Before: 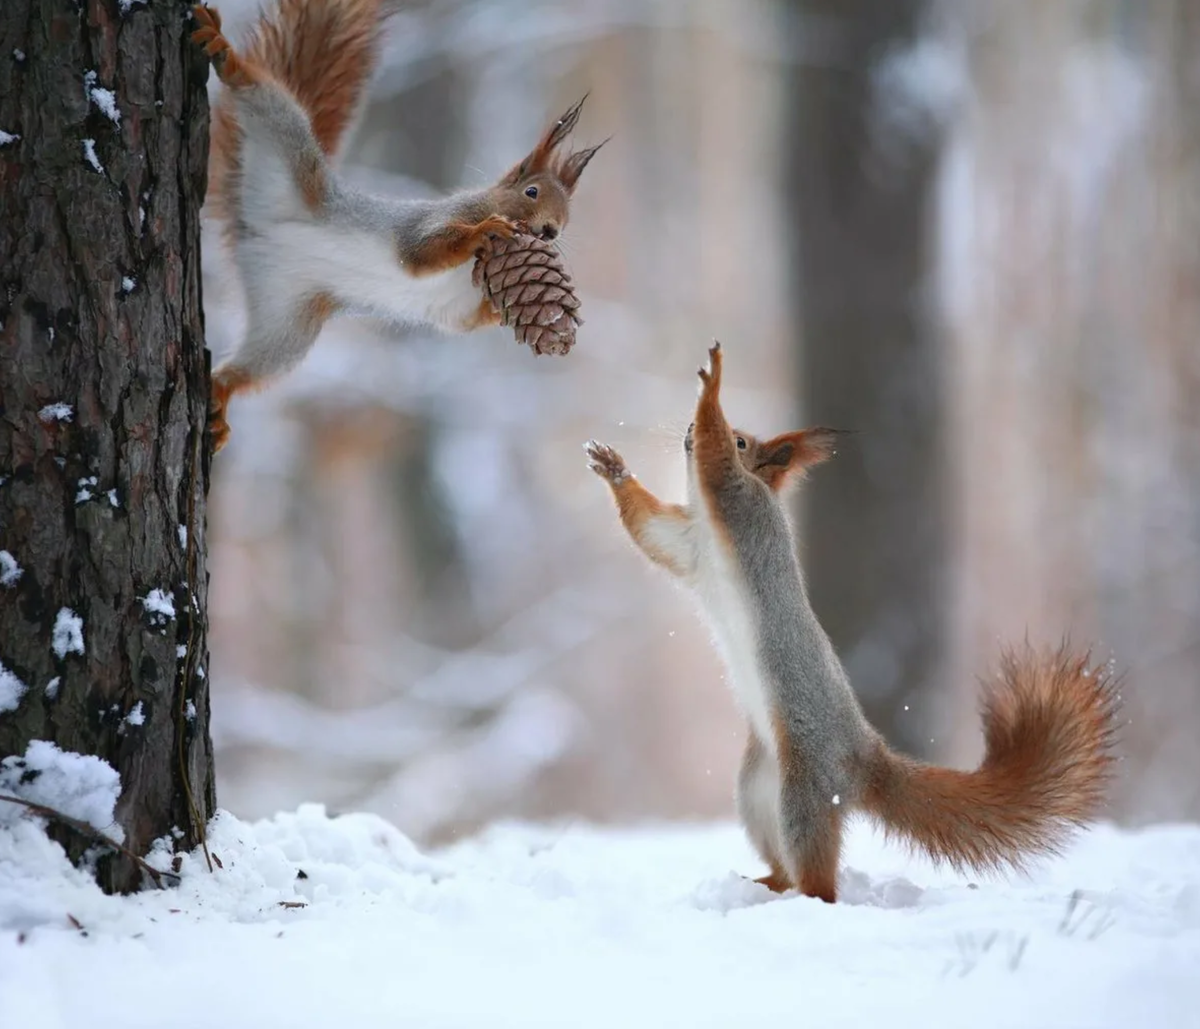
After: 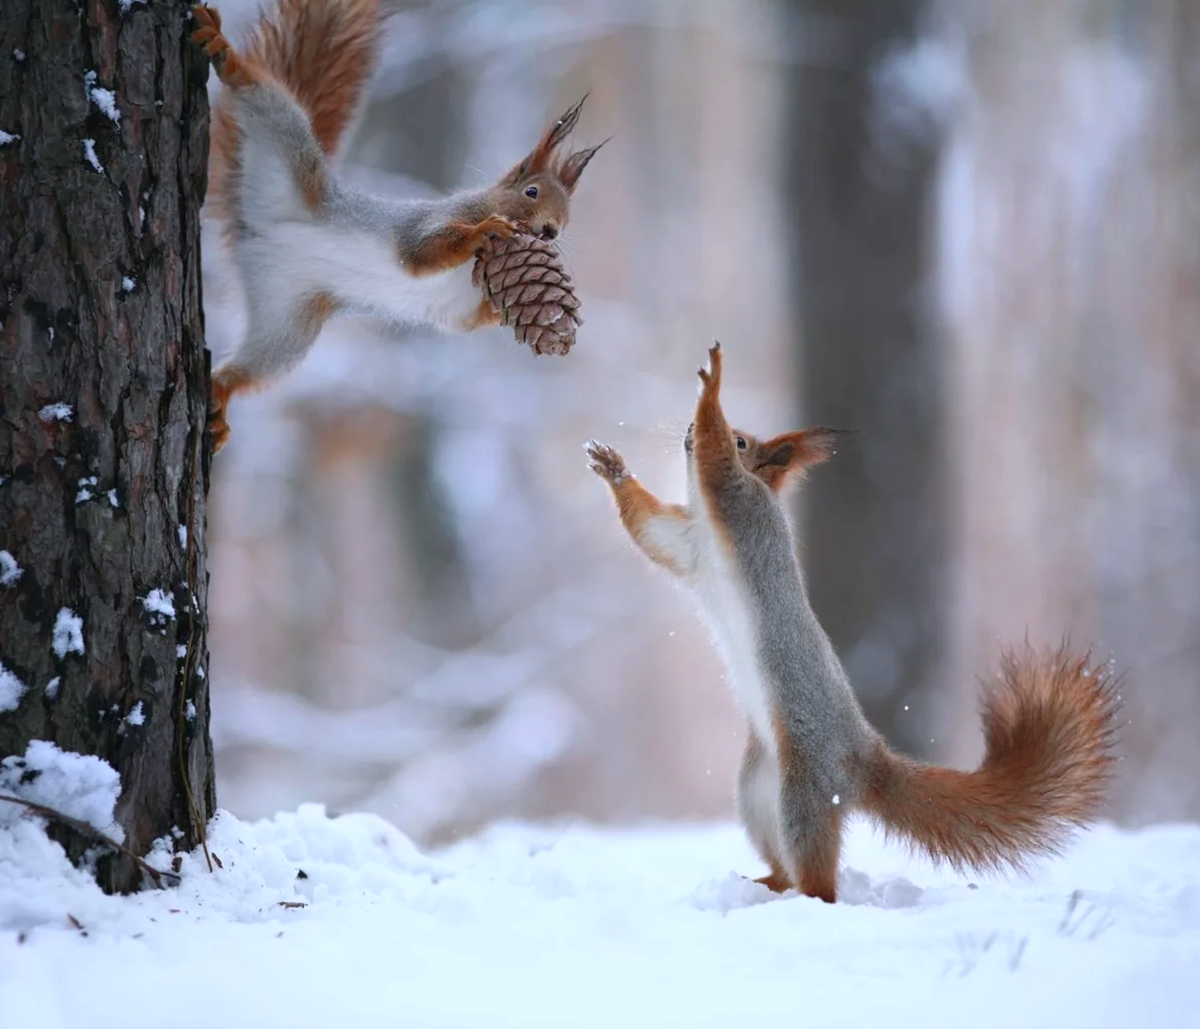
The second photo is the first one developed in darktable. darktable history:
tone equalizer: on, module defaults
color calibration: illuminant as shot in camera, x 0.358, y 0.373, temperature 4628.91 K
